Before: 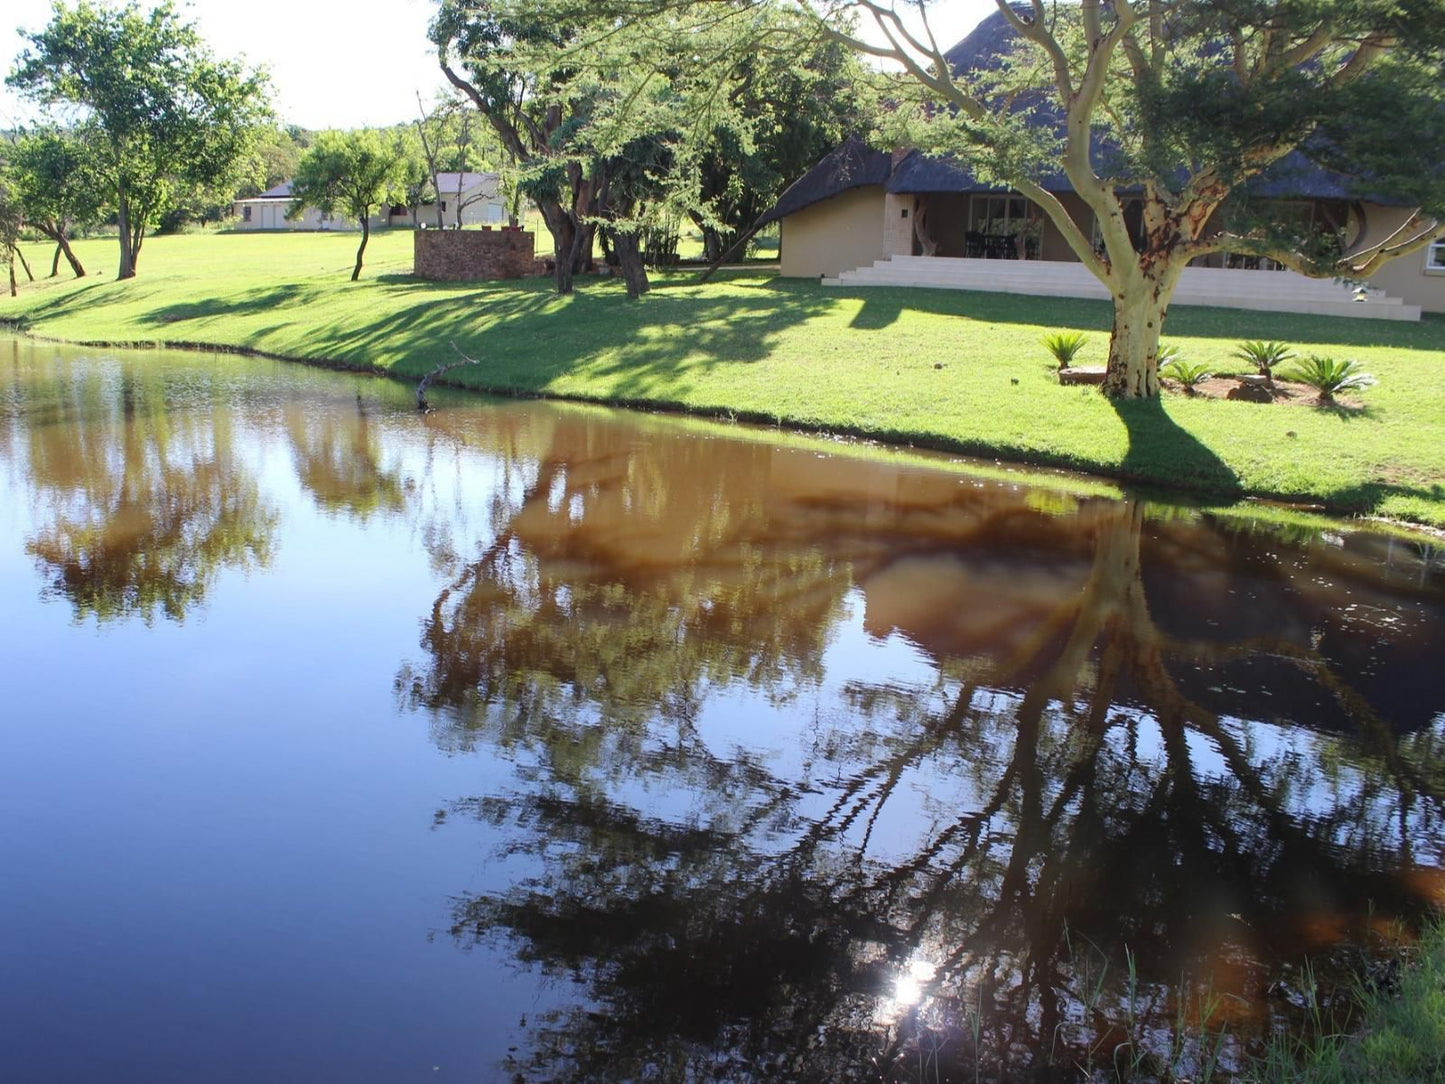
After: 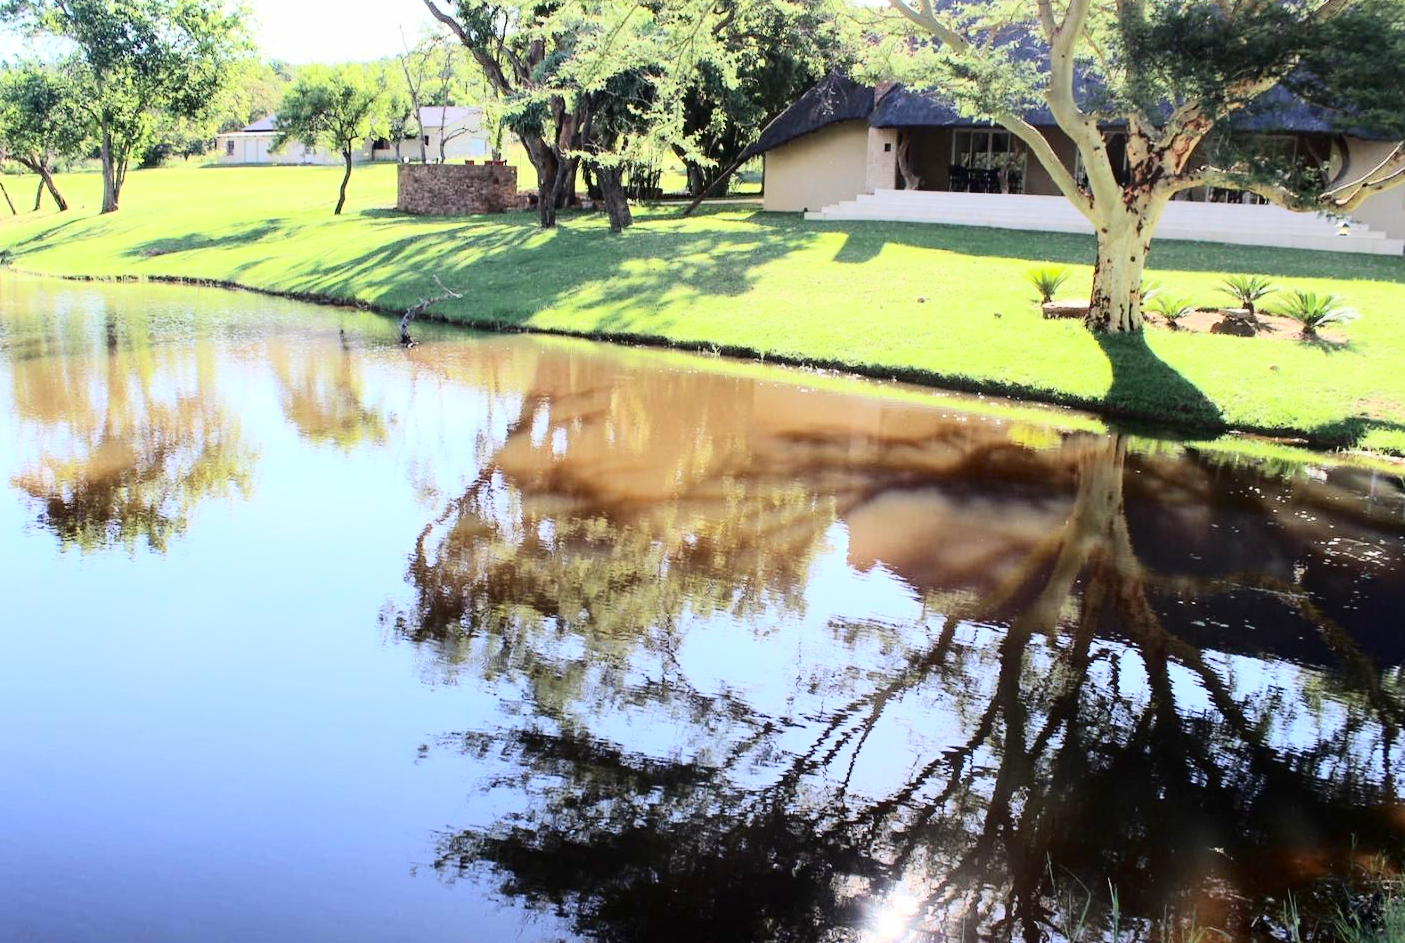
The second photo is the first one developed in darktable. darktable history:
crop: left 1.238%, top 6.14%, right 1.514%, bottom 6.81%
local contrast: mode bilateral grid, contrast 99, coarseness 100, detail 92%, midtone range 0.2
contrast brightness saturation: saturation 0.18
tone curve: curves: ch0 [(0, 0) (0.004, 0) (0.133, 0.071) (0.325, 0.456) (0.832, 0.957) (1, 1)], color space Lab, independent channels, preserve colors none
